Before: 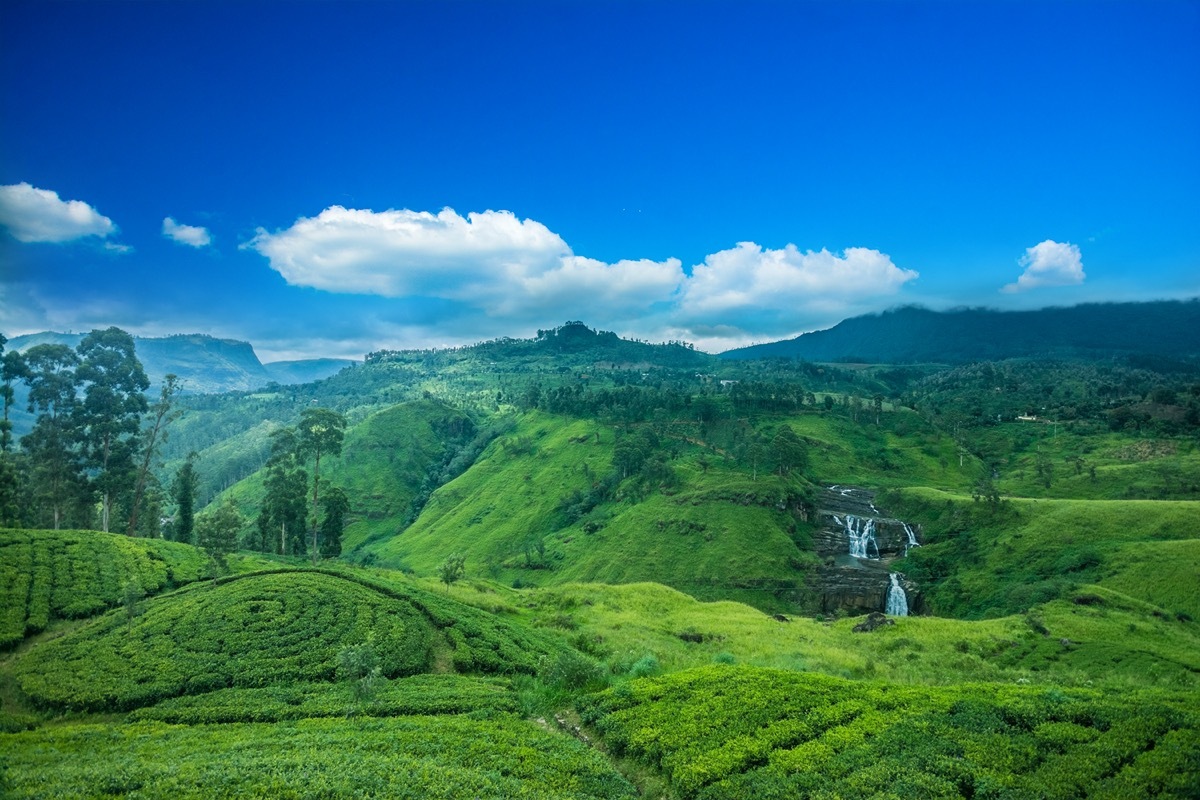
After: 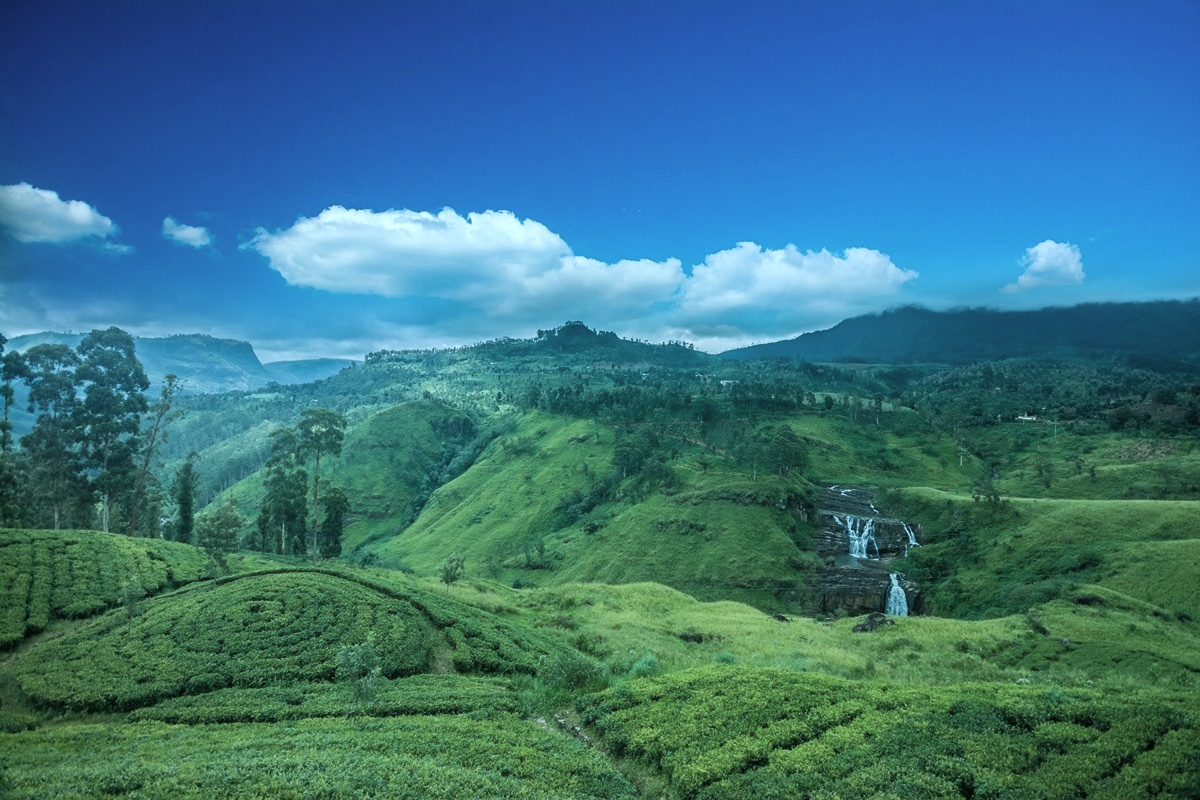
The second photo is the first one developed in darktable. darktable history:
color correction: highlights a* -13.01, highlights b* -17.69, saturation 0.698
